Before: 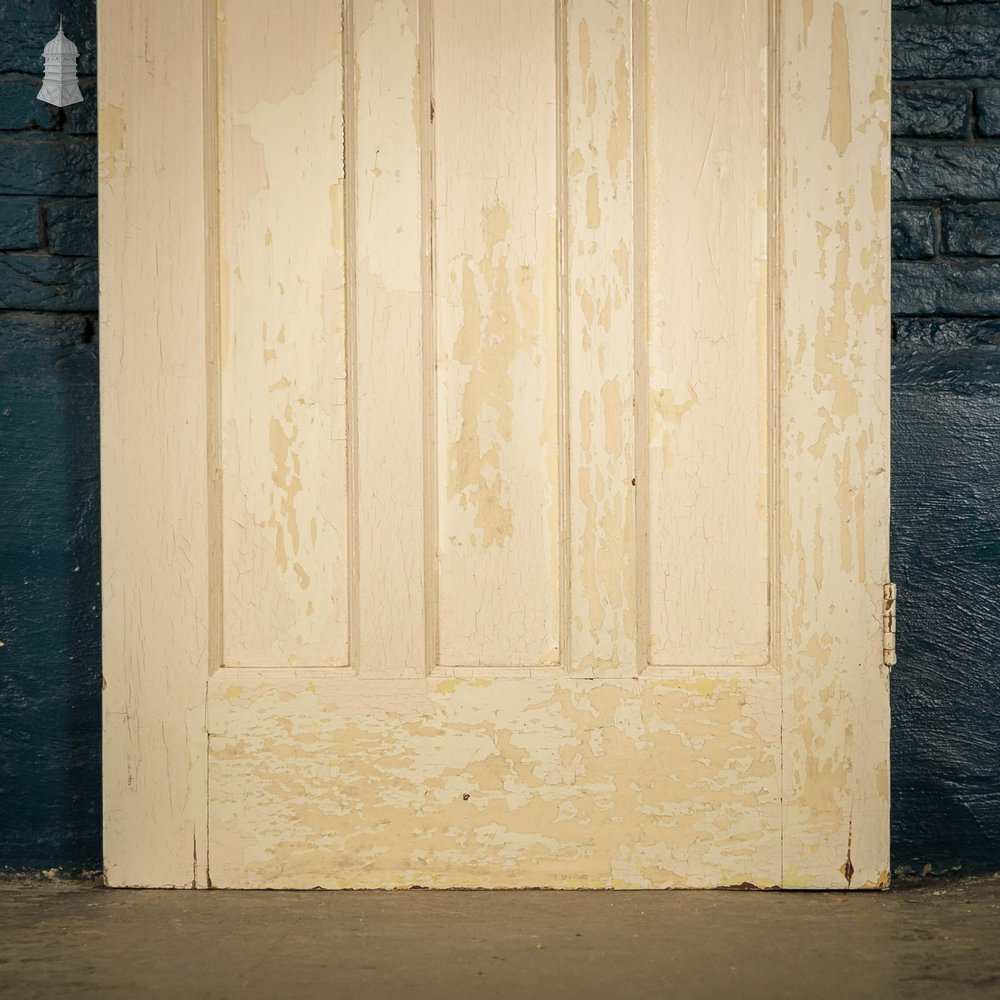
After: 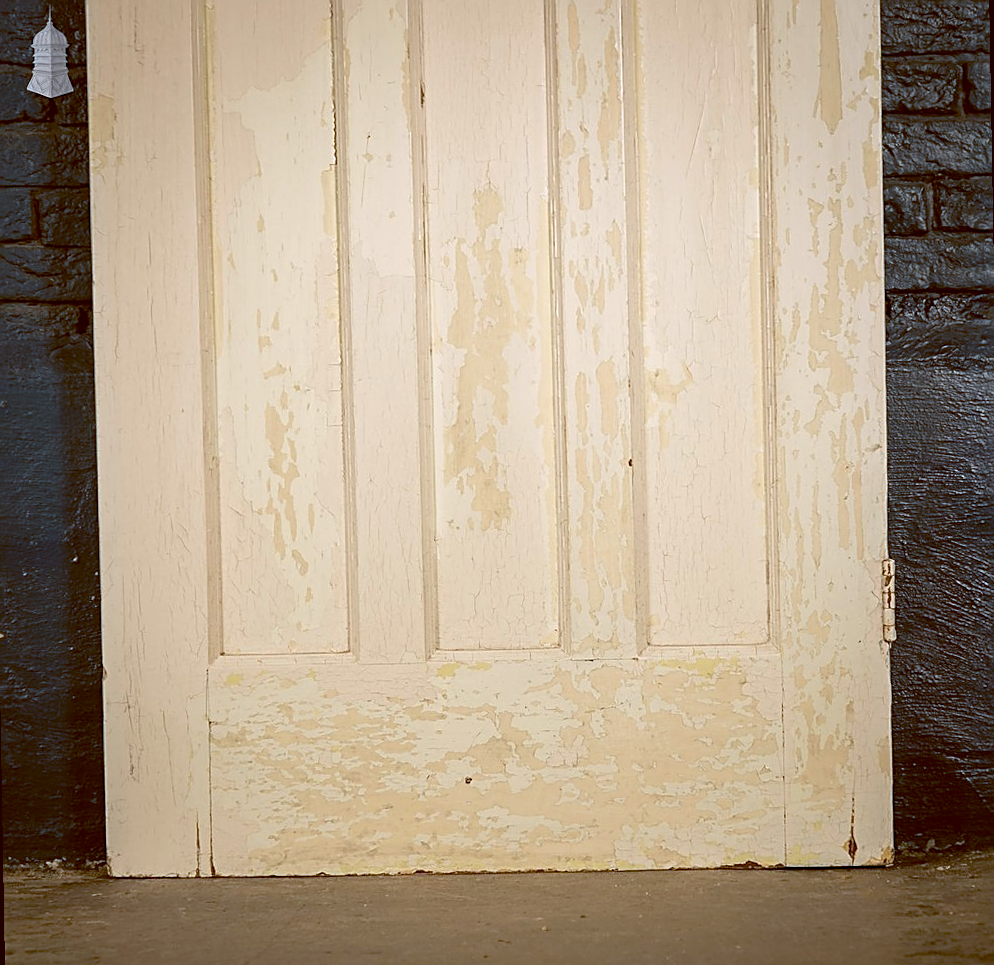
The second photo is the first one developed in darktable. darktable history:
color balance: lift [1, 1.015, 1.004, 0.985], gamma [1, 0.958, 0.971, 1.042], gain [1, 0.956, 0.977, 1.044]
sharpen: amount 0.575
white balance: red 1.004, blue 1.024
rotate and perspective: rotation -1°, crop left 0.011, crop right 0.989, crop top 0.025, crop bottom 0.975
